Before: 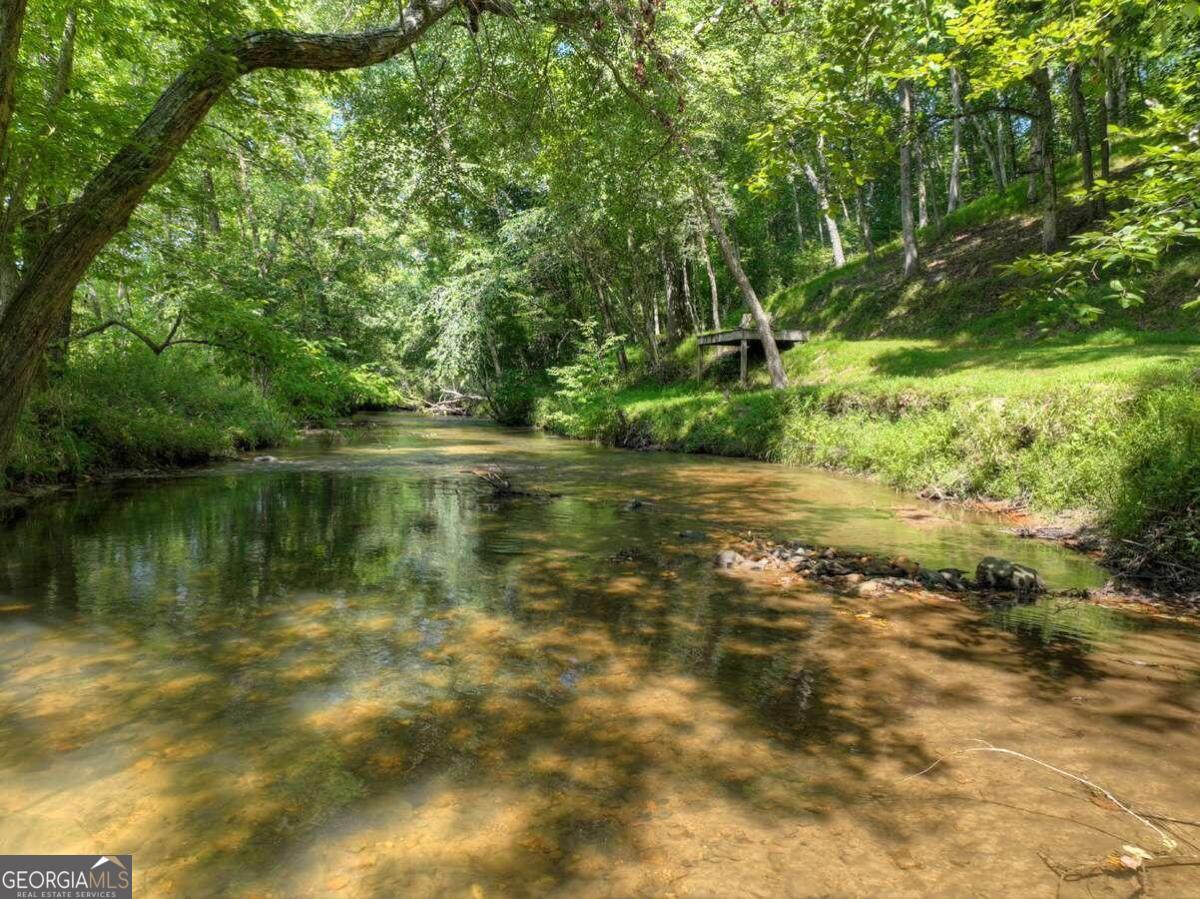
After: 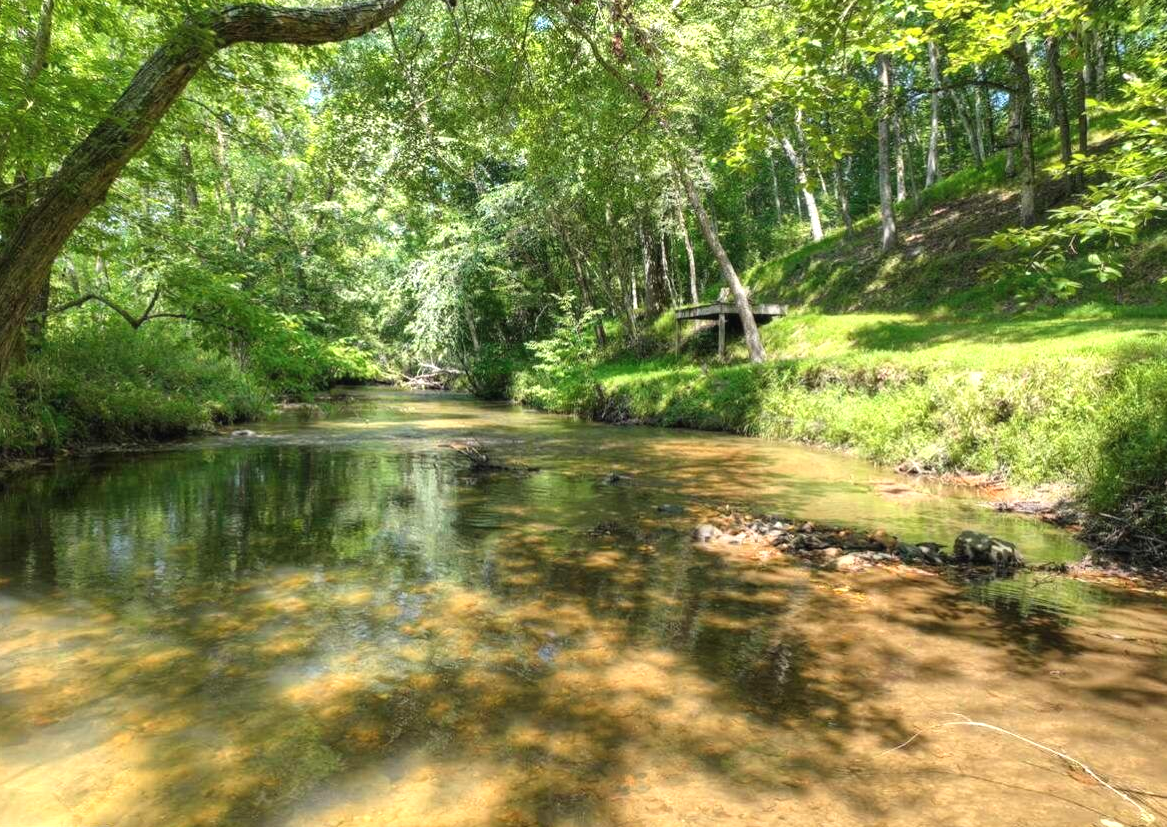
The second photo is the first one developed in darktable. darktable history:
contrast brightness saturation: contrast 0.071
exposure: black level correction -0.002, exposure 0.534 EV, compensate exposure bias true, compensate highlight preservation false
crop: left 1.887%, top 2.945%, right 0.834%, bottom 4.967%
